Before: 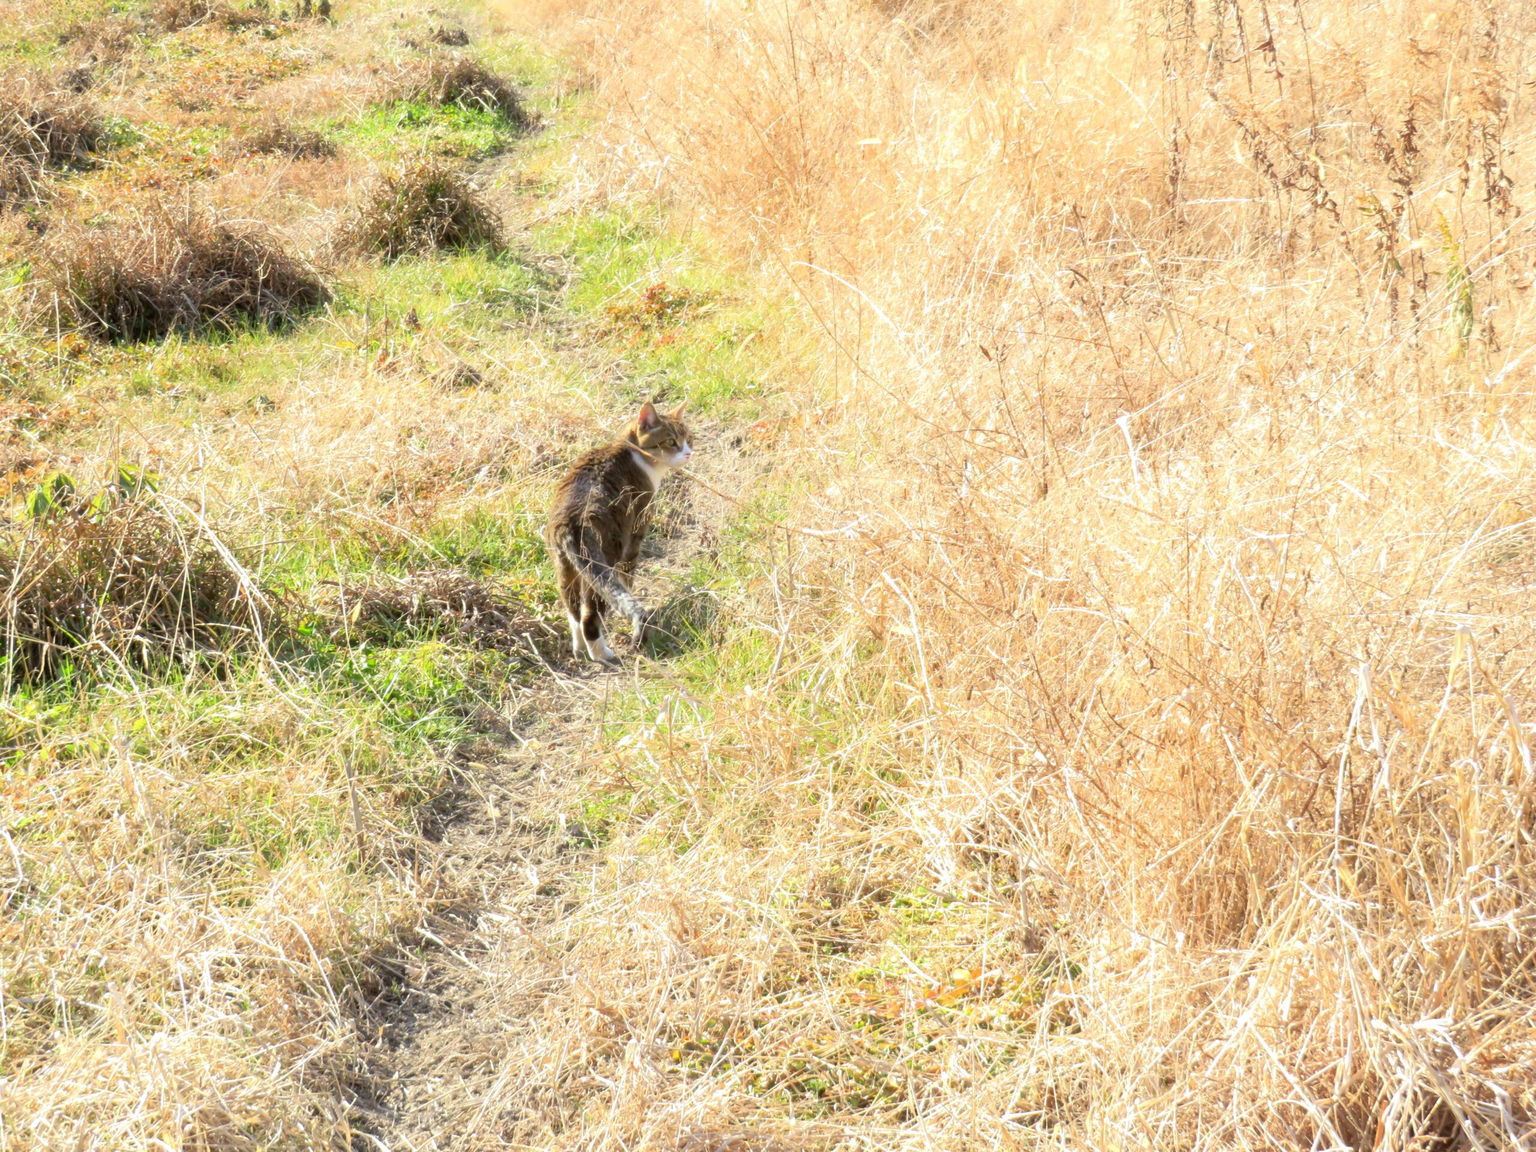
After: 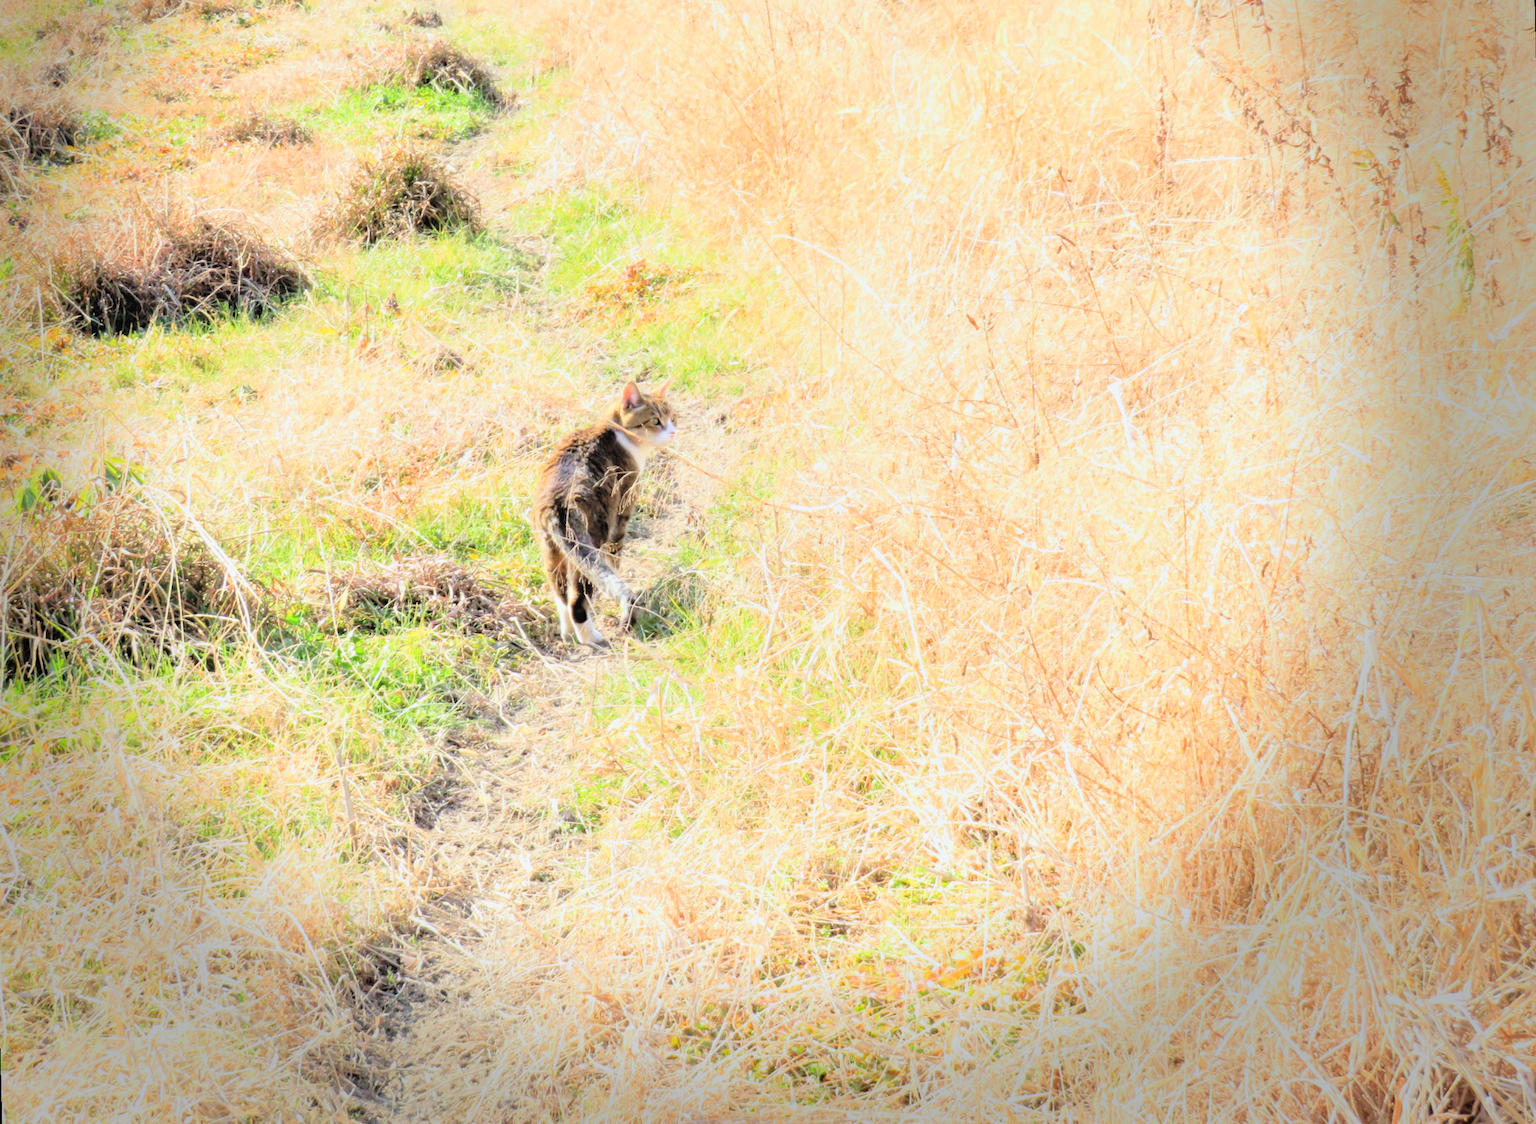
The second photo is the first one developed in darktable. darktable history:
white balance: emerald 1
contrast brightness saturation: brightness 0.15
filmic rgb: black relative exposure -7.65 EV, white relative exposure 4.56 EV, hardness 3.61, contrast 1.05
contrast equalizer: octaves 7, y [[0.528, 0.548, 0.563, 0.562, 0.546, 0.526], [0.55 ×6], [0 ×6], [0 ×6], [0 ×6]]
rotate and perspective: rotation -1.32°, lens shift (horizontal) -0.031, crop left 0.015, crop right 0.985, crop top 0.047, crop bottom 0.982
exposure: black level correction -0.005, exposure 0.054 EV, compensate highlight preservation false
vignetting: fall-off start 68.33%, fall-off radius 30%, saturation 0.042, center (-0.066, -0.311), width/height ratio 0.992, shape 0.85, dithering 8-bit output
levels: levels [0, 0.397, 0.955]
